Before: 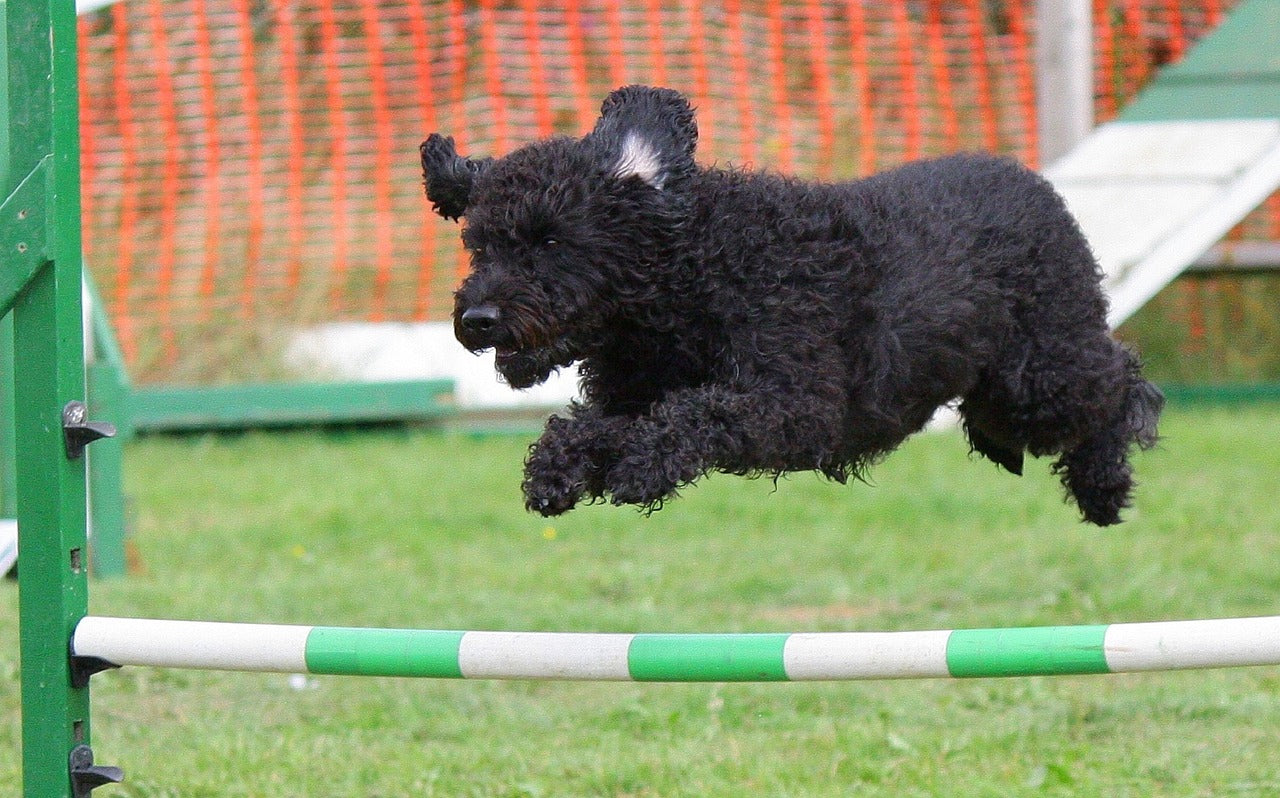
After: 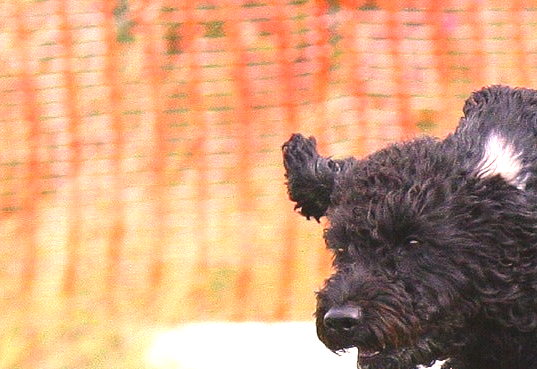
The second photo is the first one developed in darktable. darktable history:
color correction: highlights a* 11.96, highlights b* 11.58
crop and rotate: left 10.817%, top 0.062%, right 47.194%, bottom 53.626%
exposure: black level correction -0.005, exposure 1.002 EV, compensate highlight preservation false
